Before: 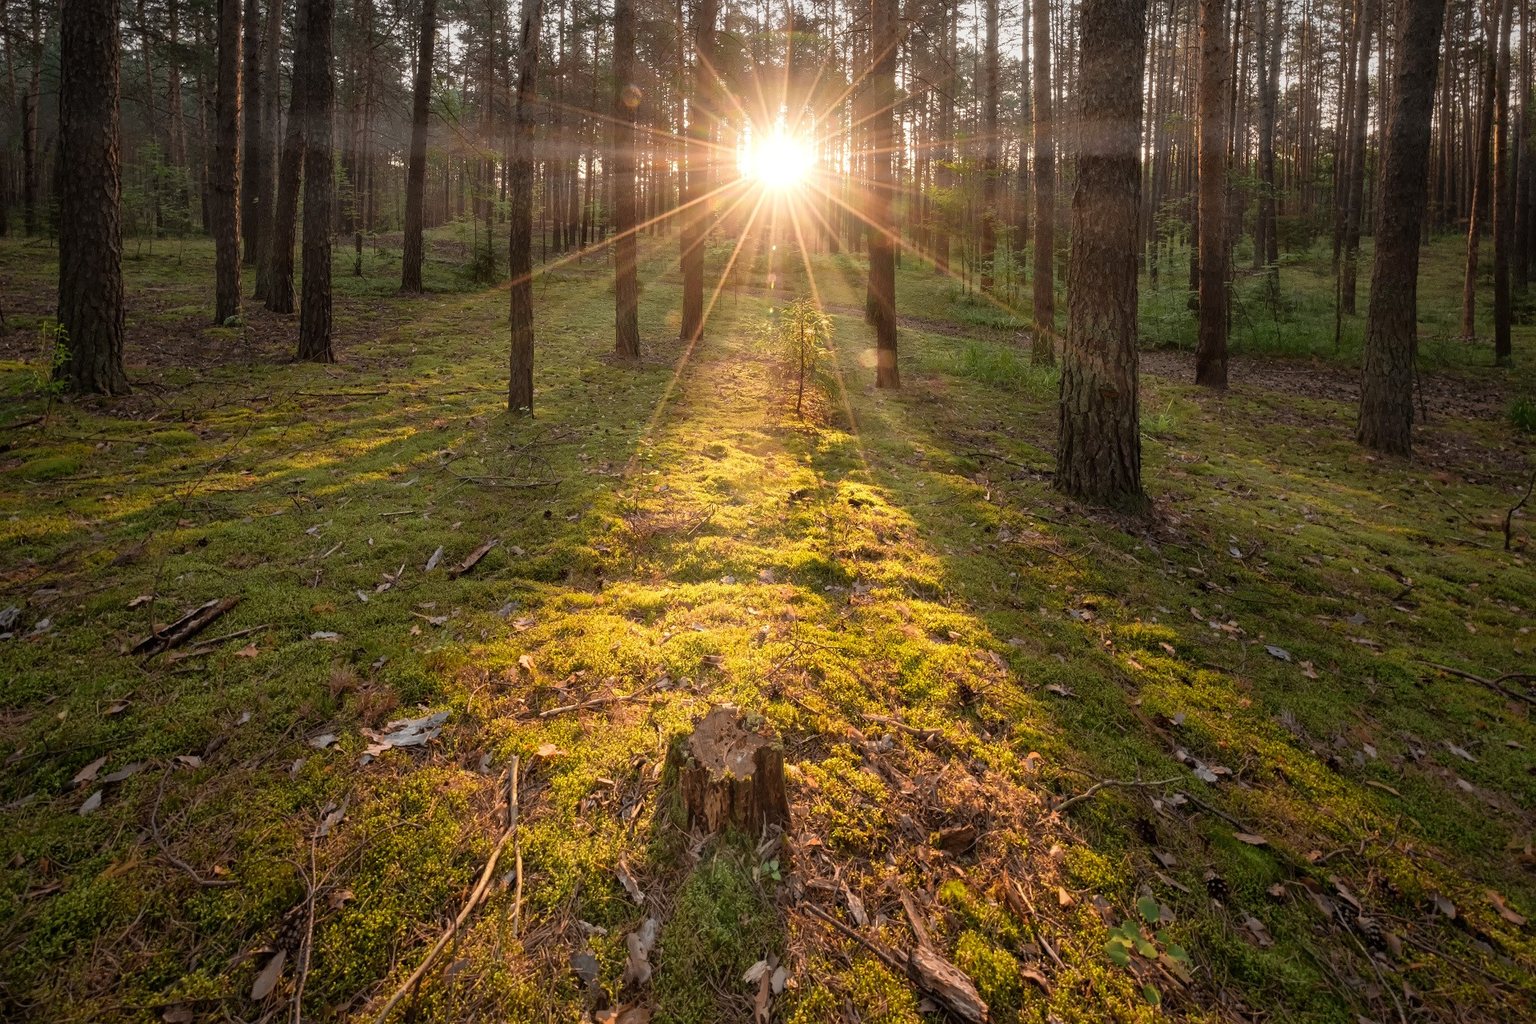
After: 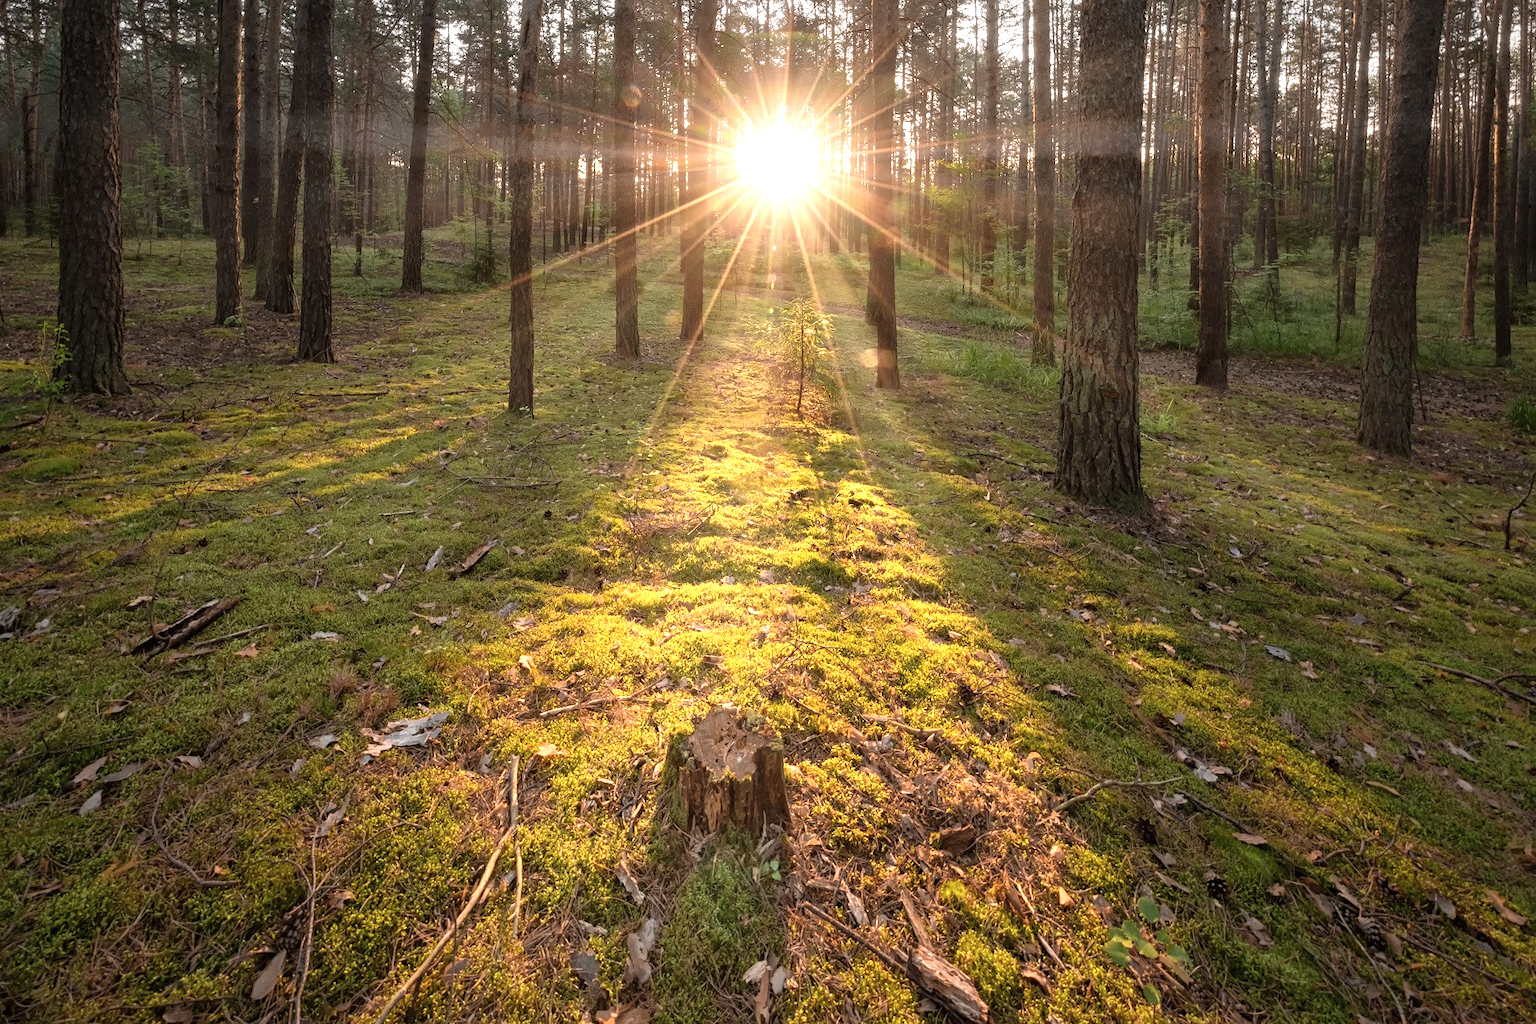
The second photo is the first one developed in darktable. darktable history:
exposure: exposure 0.606 EV, compensate exposure bias true, compensate highlight preservation false
contrast brightness saturation: saturation -0.093
